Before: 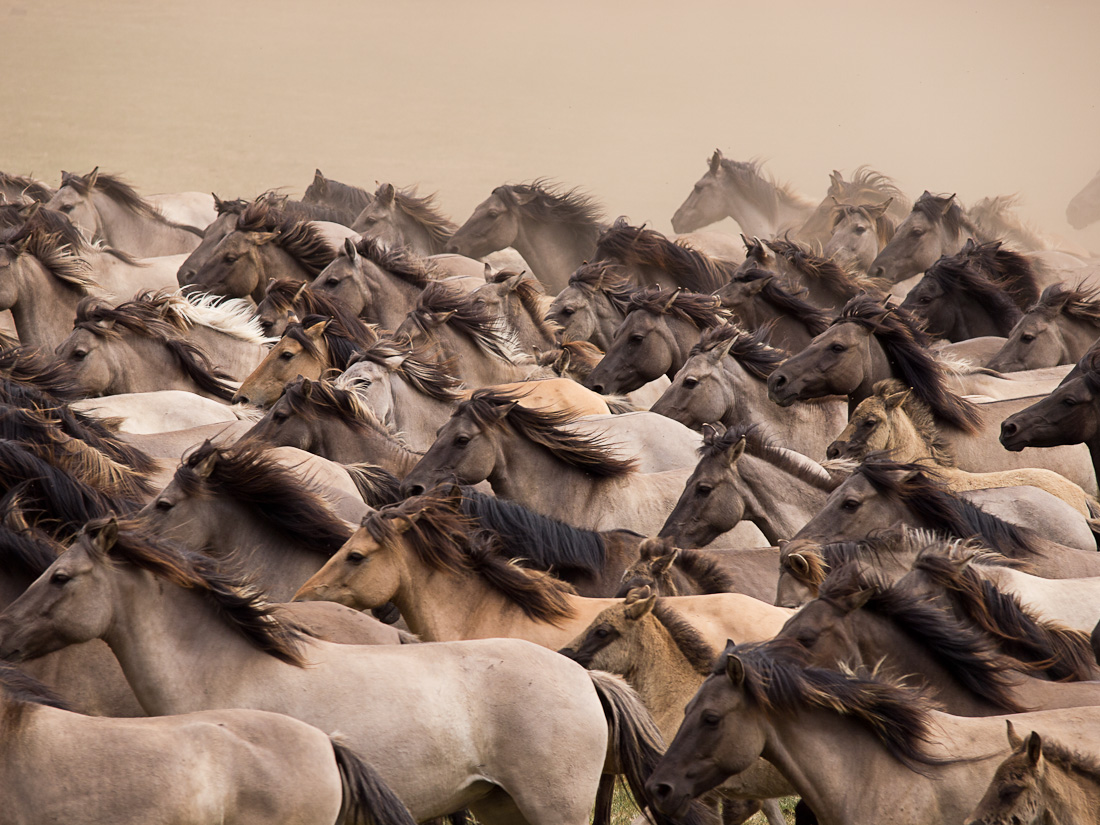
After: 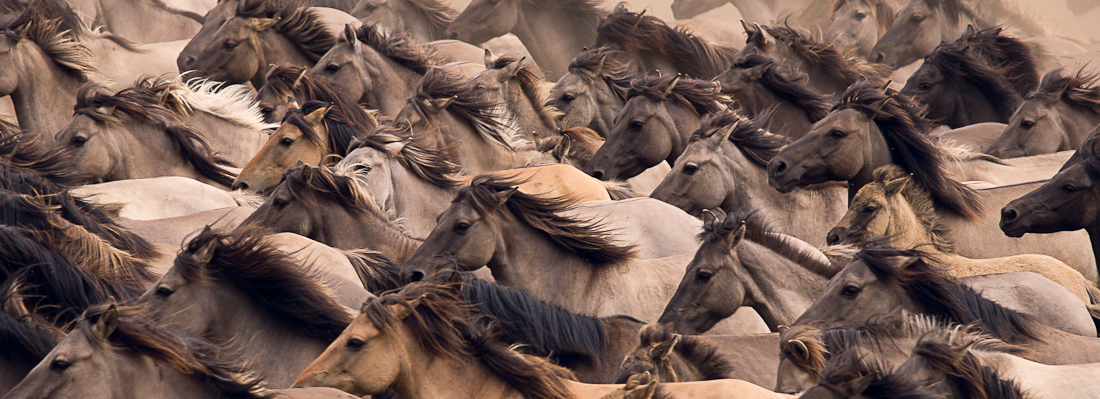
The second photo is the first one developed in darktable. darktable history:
crop and rotate: top 26.056%, bottom 25.543%
shadows and highlights: shadows 24.5, highlights -78.15, soften with gaussian
color balance rgb: shadows lift › hue 87.51°, highlights gain › chroma 1.62%, highlights gain › hue 55.1°, global offset › chroma 0.06%, global offset › hue 253.66°, linear chroma grading › global chroma 0.5%
